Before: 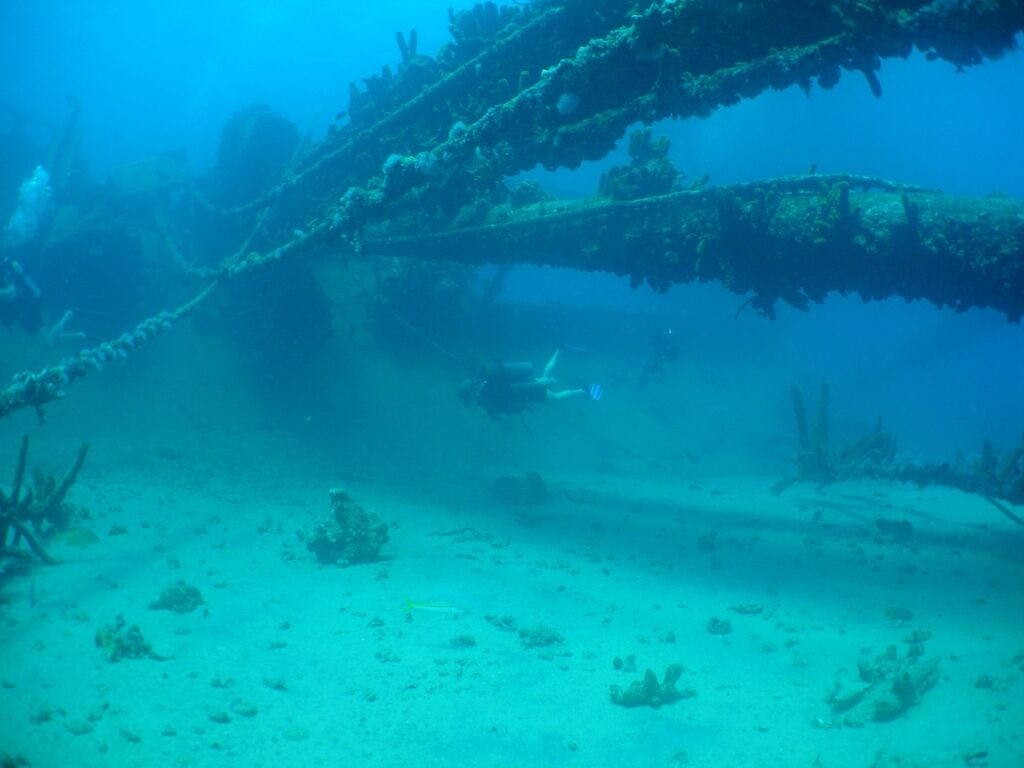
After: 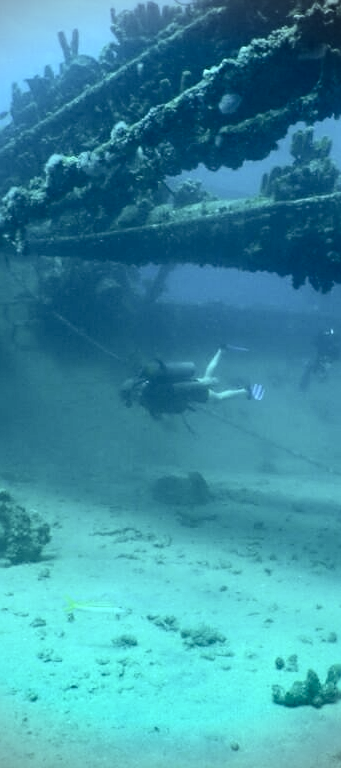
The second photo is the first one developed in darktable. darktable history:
shadows and highlights: low approximation 0.01, soften with gaussian
crop: left 33.091%, right 33.563%
contrast brightness saturation: contrast 0.245, brightness -0.223, saturation 0.148
color correction: highlights a* 5.6, highlights b* 5.26, saturation 0.684
vignetting: fall-off start 87.7%, fall-off radius 23.81%
exposure: black level correction 0.001, exposure 0.499 EV, compensate highlight preservation false
sharpen: on, module defaults
